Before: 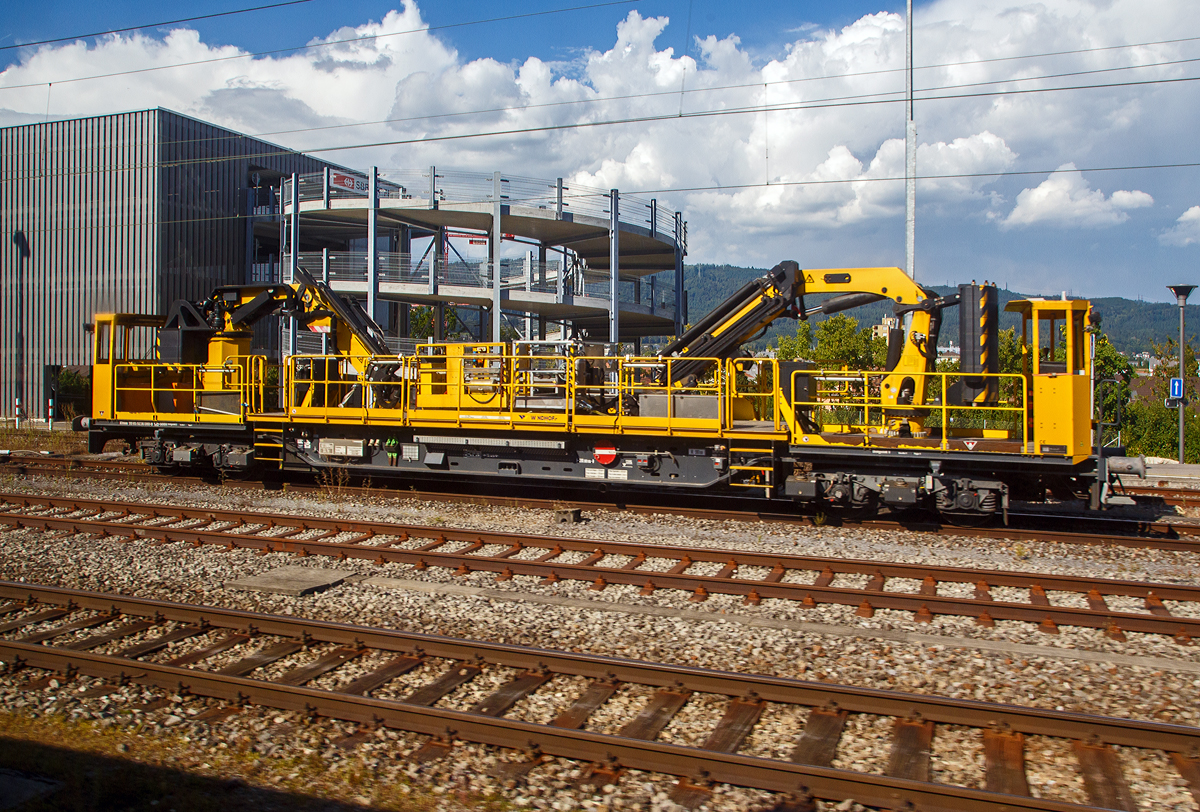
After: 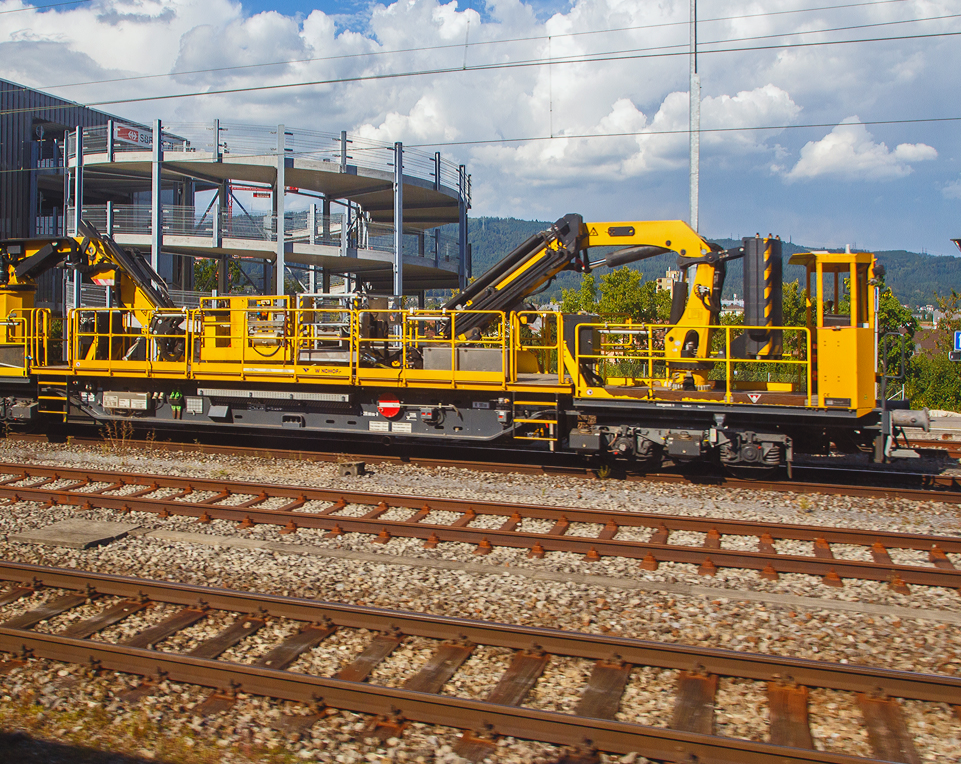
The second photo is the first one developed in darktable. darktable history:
crop and rotate: left 18.063%, top 5.909%, right 1.821%
contrast brightness saturation: contrast -0.094, brightness 0.042, saturation 0.078
